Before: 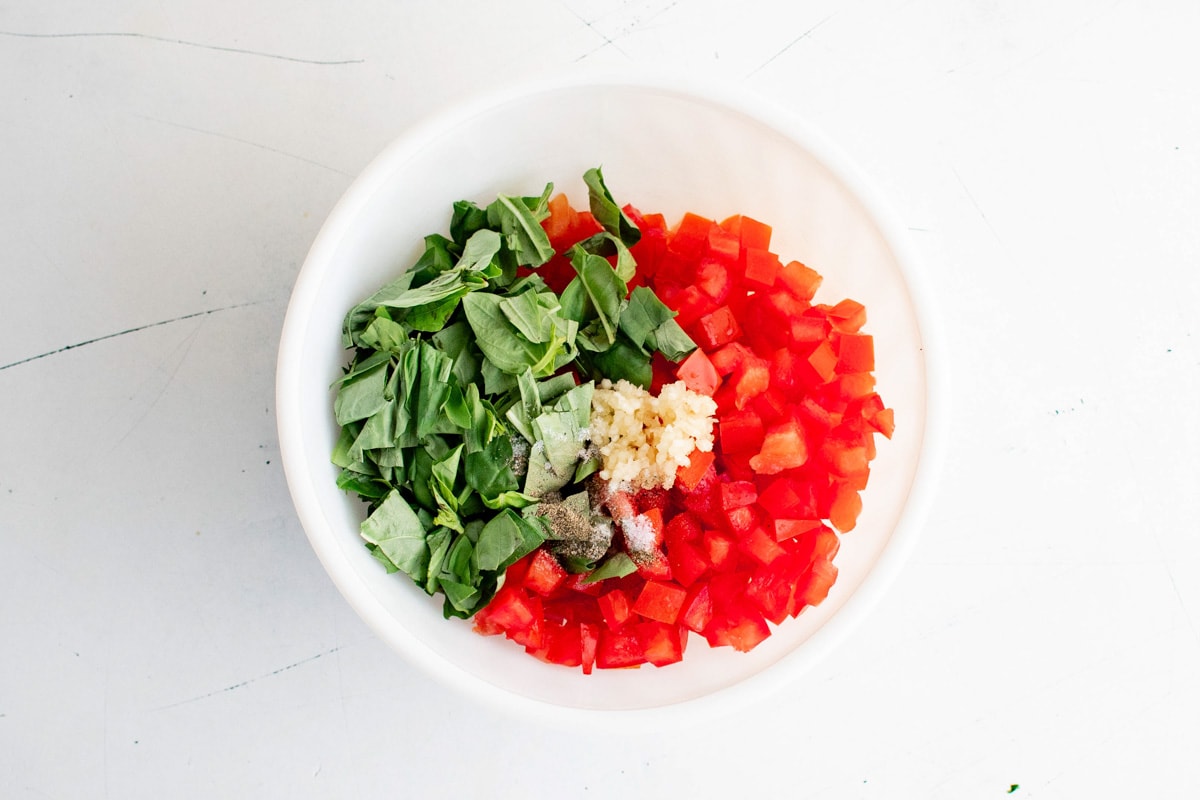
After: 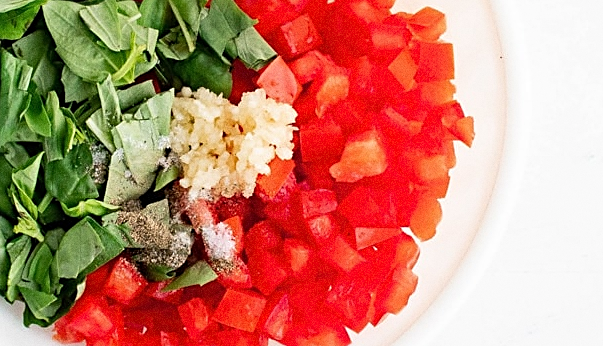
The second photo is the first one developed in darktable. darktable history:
grain: coarseness 0.47 ISO
sharpen: on, module defaults
crop: left 35.03%, top 36.625%, right 14.663%, bottom 20.057%
